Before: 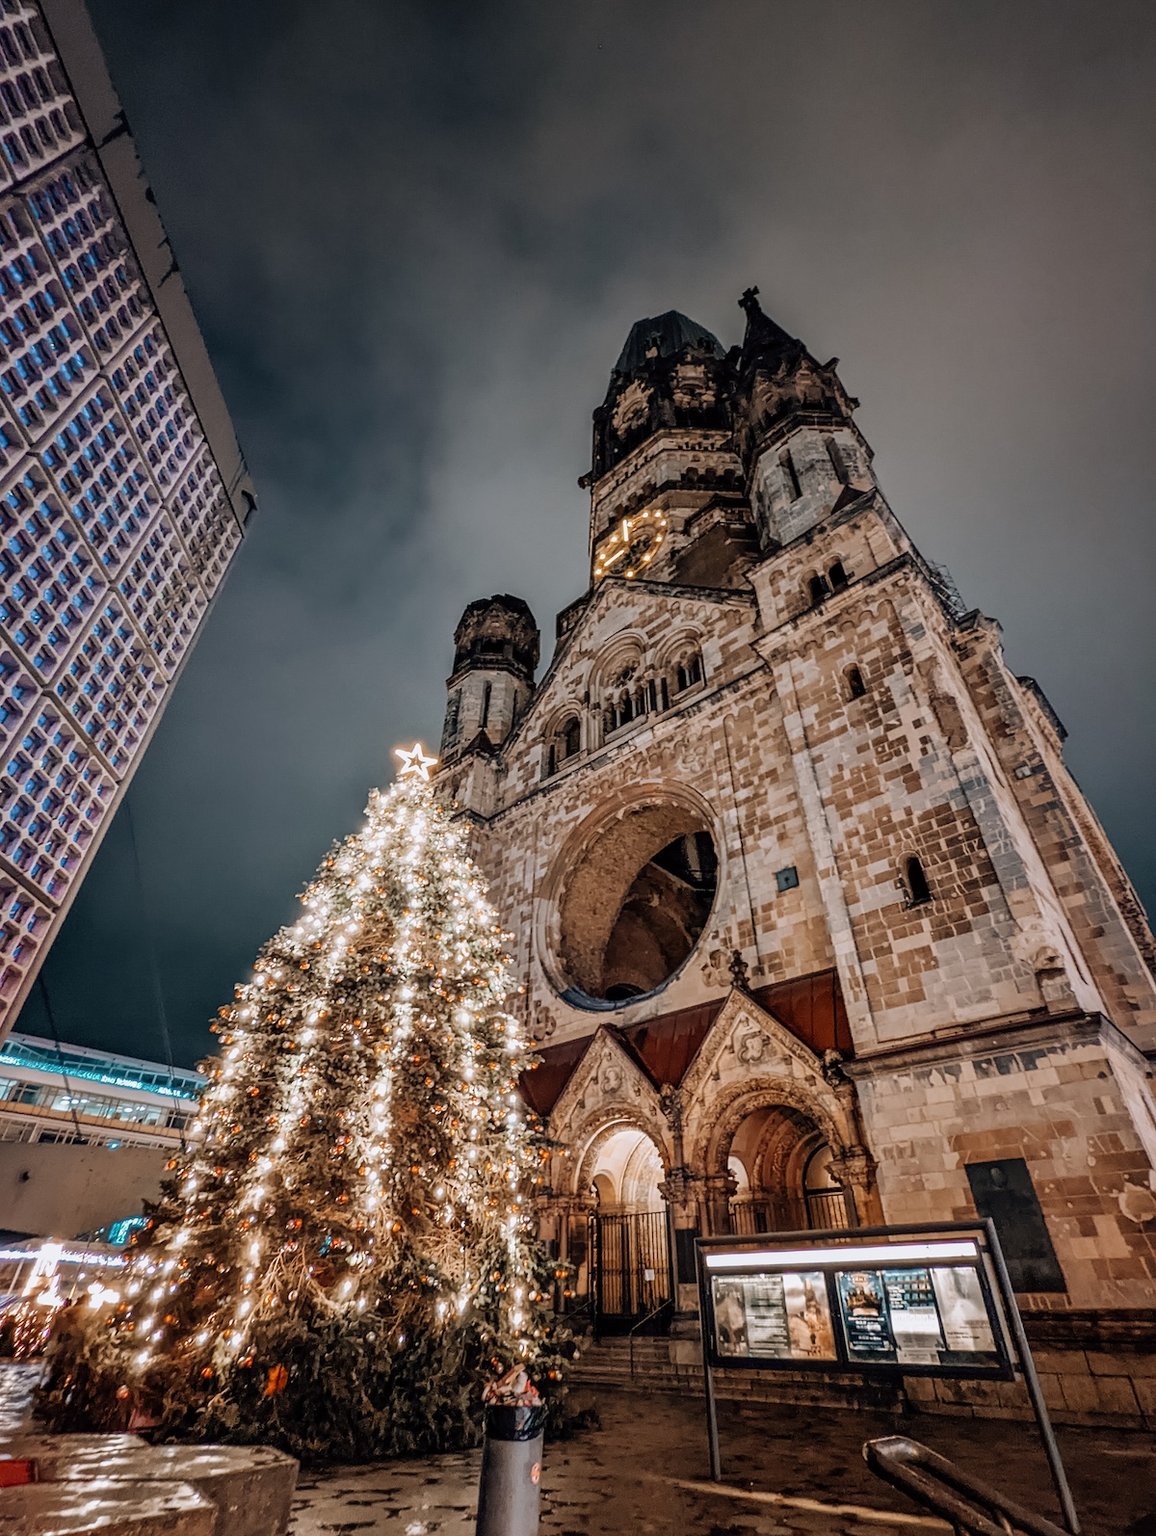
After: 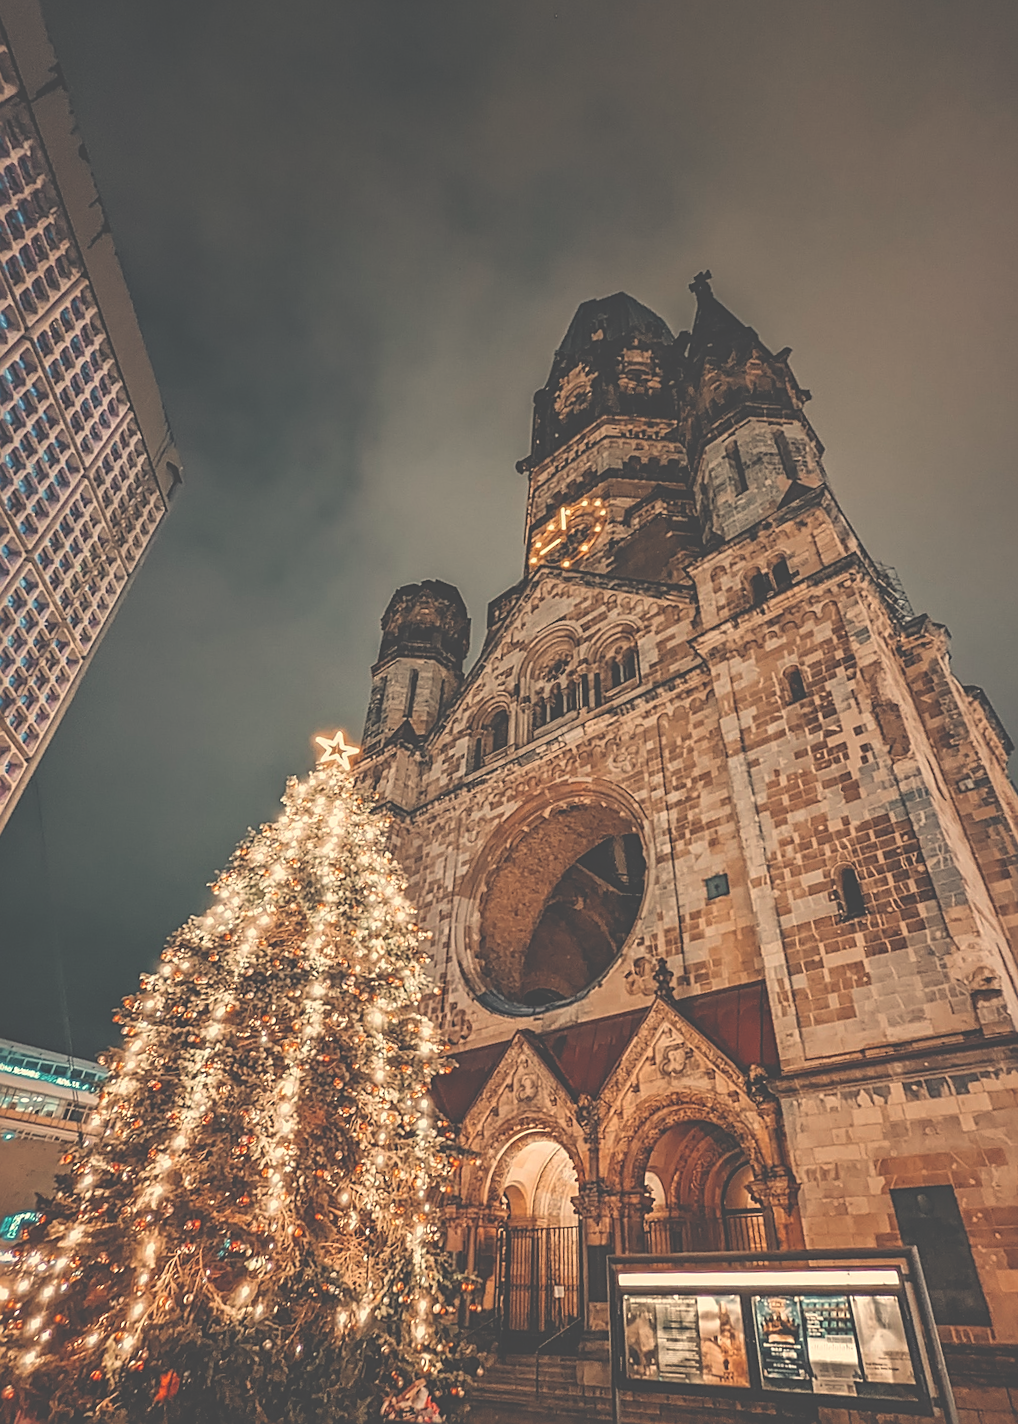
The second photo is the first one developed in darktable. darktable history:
haze removal: compatibility mode true, adaptive false
crop: left 9.929%, top 3.475%, right 9.188%, bottom 9.529%
sharpen: on, module defaults
exposure: black level correction -0.062, exposure -0.05 EV, compensate highlight preservation false
vibrance: vibrance 60%
rgb levels: preserve colors max RGB
rotate and perspective: rotation 2.17°, automatic cropping off
white balance: red 1.123, blue 0.83
